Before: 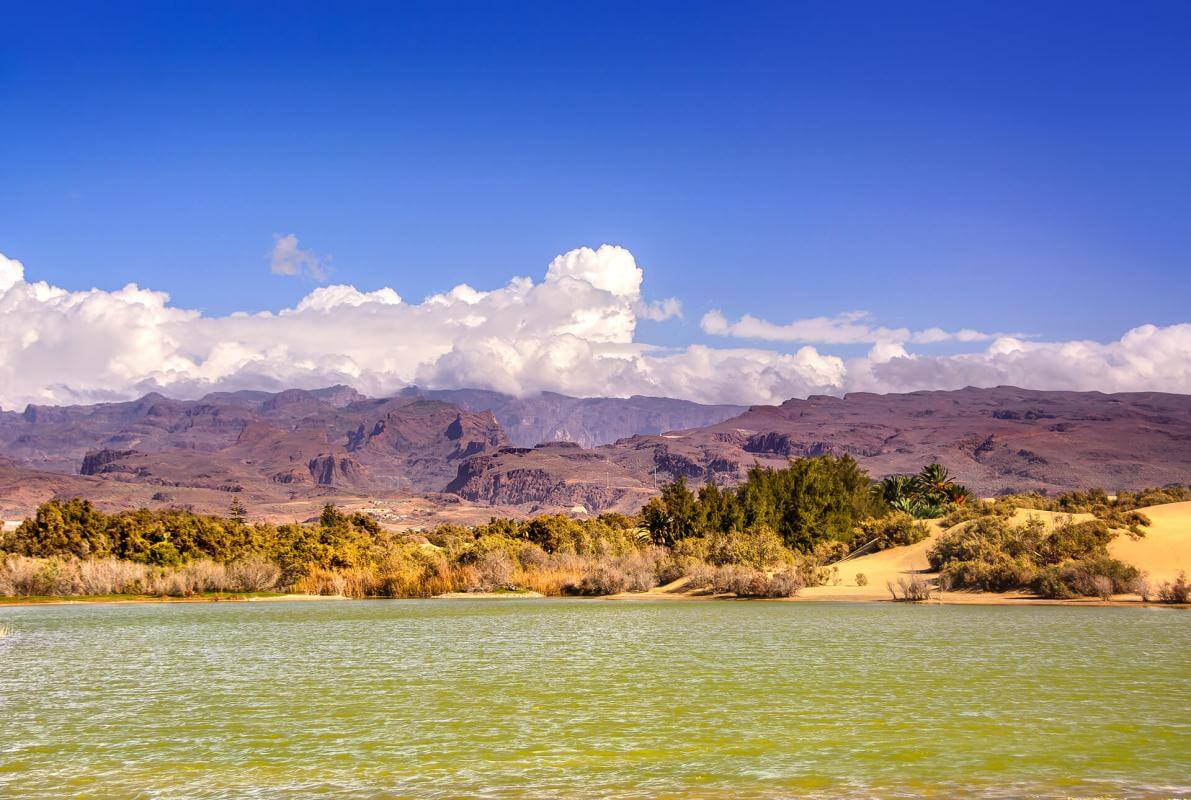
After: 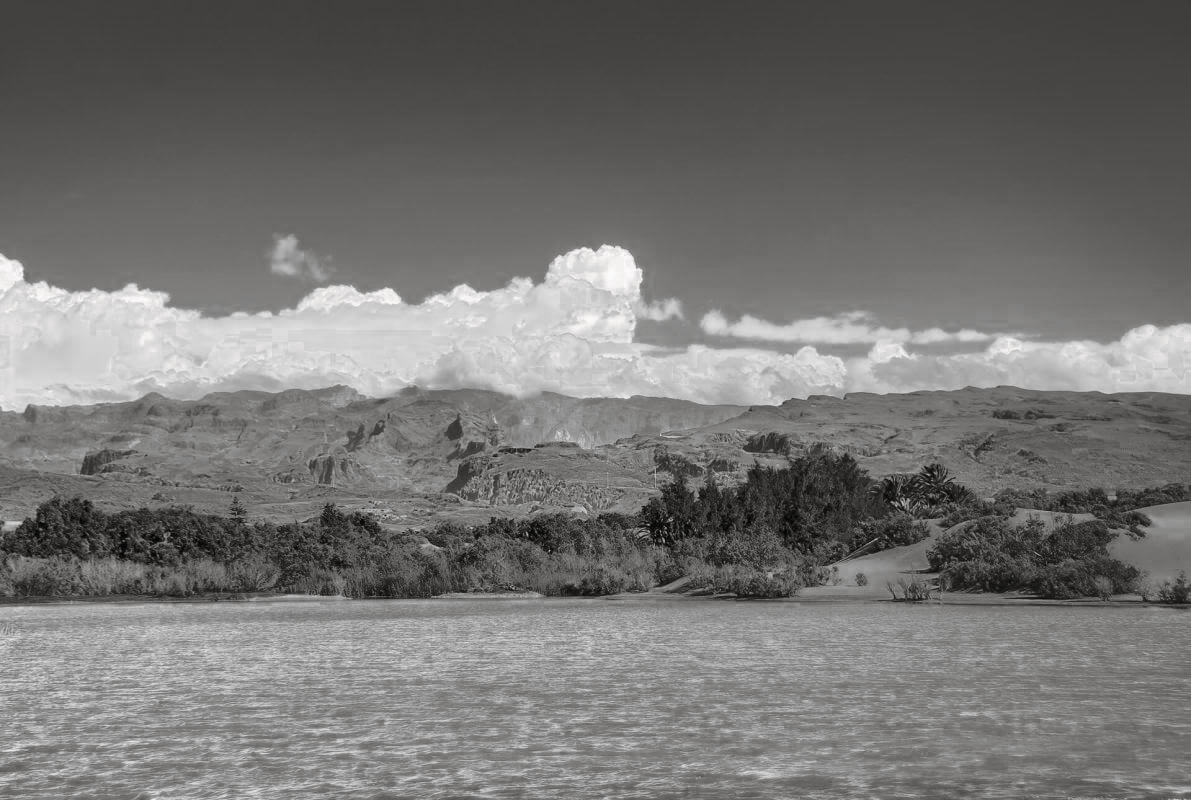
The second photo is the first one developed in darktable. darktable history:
color balance rgb: shadows lift › chroma 1%, shadows lift › hue 113°, highlights gain › chroma 0.2%, highlights gain › hue 333°, perceptual saturation grading › global saturation 20%, perceptual saturation grading › highlights -50%, perceptual saturation grading › shadows 25%, contrast -10%
split-toning: shadows › hue 36°, shadows › saturation 0.05, highlights › hue 10.8°, highlights › saturation 0.15, compress 40%
color zones: curves: ch0 [(0.002, 0.429) (0.121, 0.212) (0.198, 0.113) (0.276, 0.344) (0.331, 0.541) (0.41, 0.56) (0.482, 0.289) (0.619, 0.227) (0.721, 0.18) (0.821, 0.435) (0.928, 0.555) (1, 0.587)]; ch1 [(0, 0) (0.143, 0) (0.286, 0) (0.429, 0) (0.571, 0) (0.714, 0) (0.857, 0)]
exposure: exposure 0.207 EV, compensate highlight preservation false
